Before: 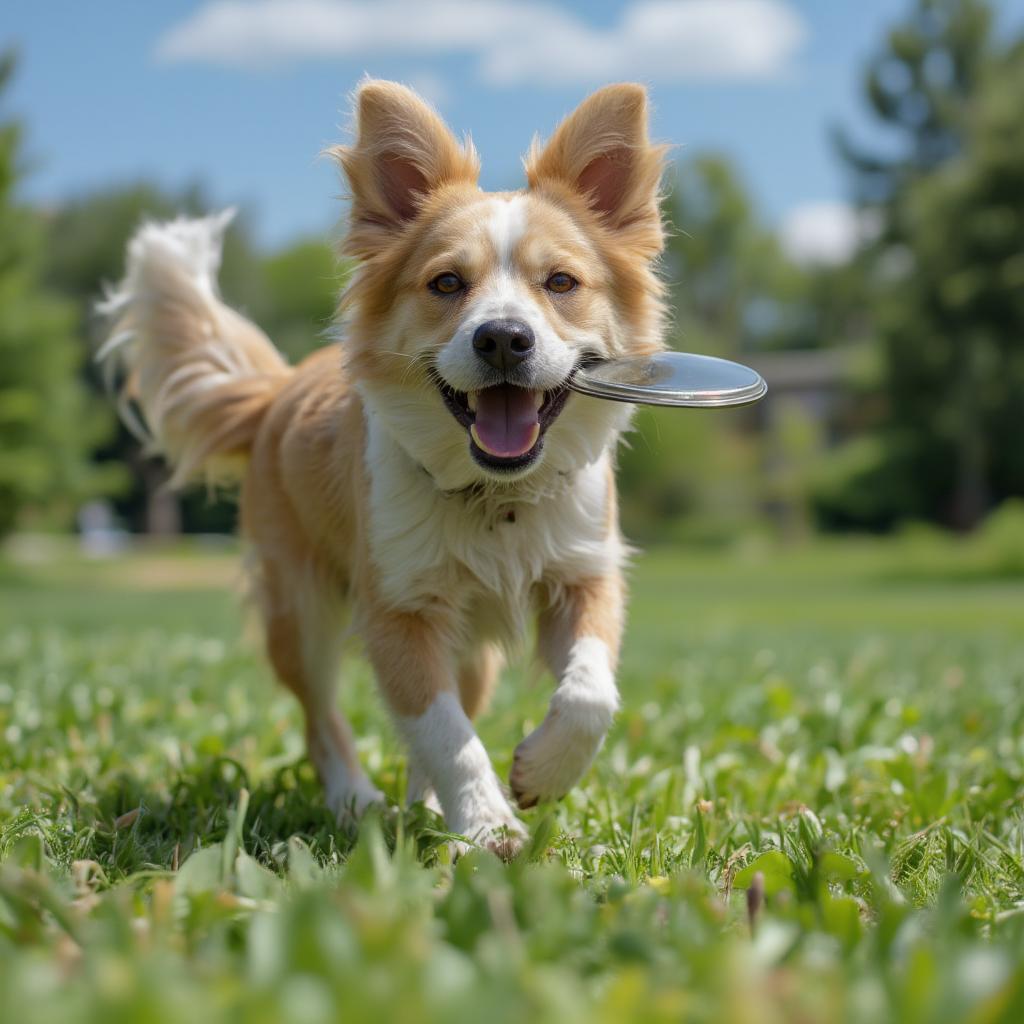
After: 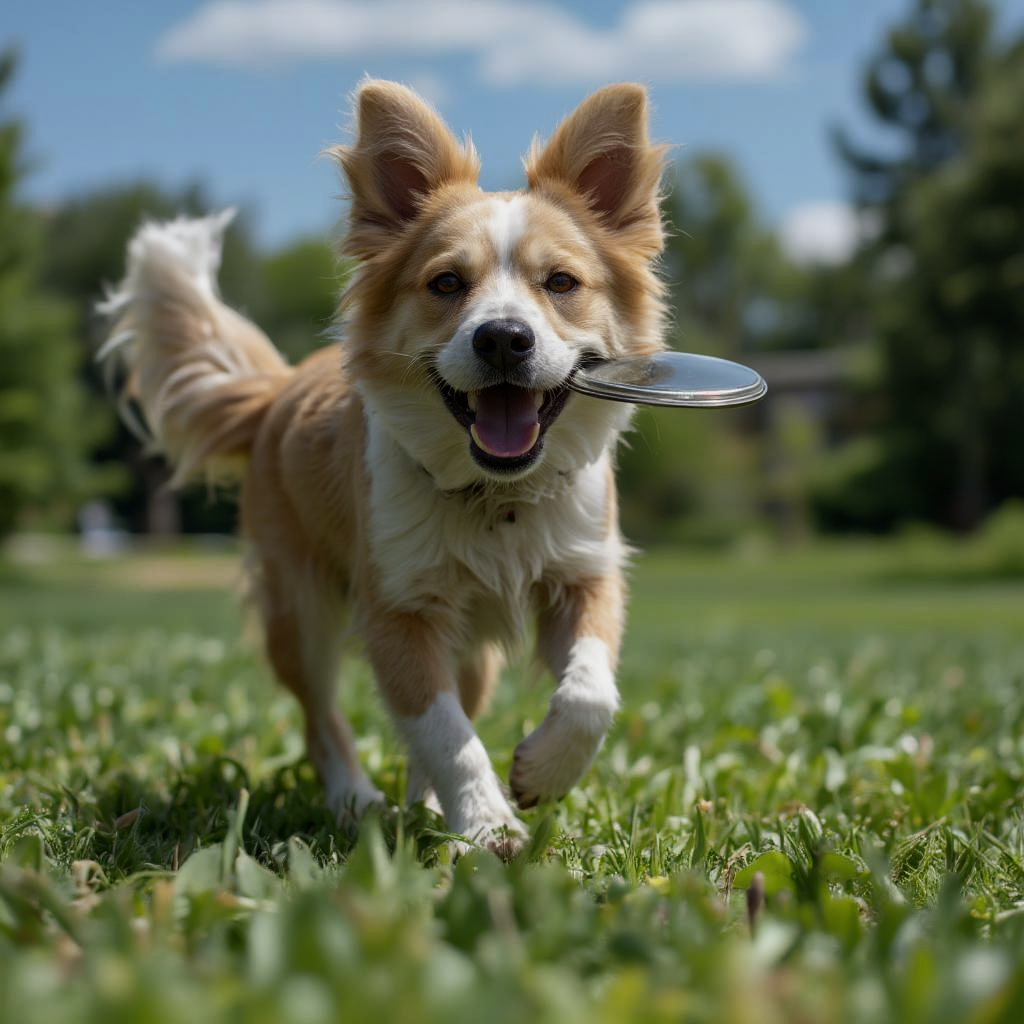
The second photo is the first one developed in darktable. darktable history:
exposure: black level correction 0, exposure -0.766 EV, compensate highlight preservation false
tone equalizer: -8 EV -0.75 EV, -7 EV -0.7 EV, -6 EV -0.6 EV, -5 EV -0.4 EV, -3 EV 0.4 EV, -2 EV 0.6 EV, -1 EV 0.7 EV, +0 EV 0.75 EV, edges refinement/feathering 500, mask exposure compensation -1.57 EV, preserve details no
